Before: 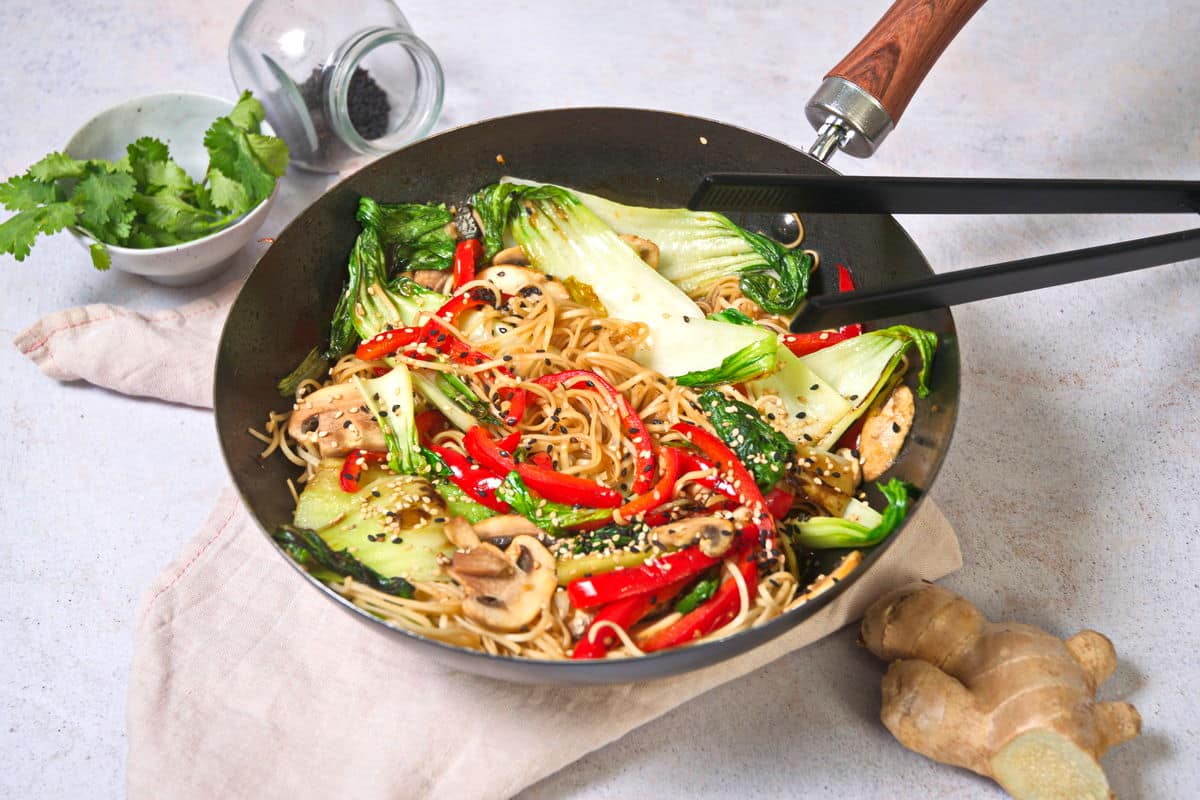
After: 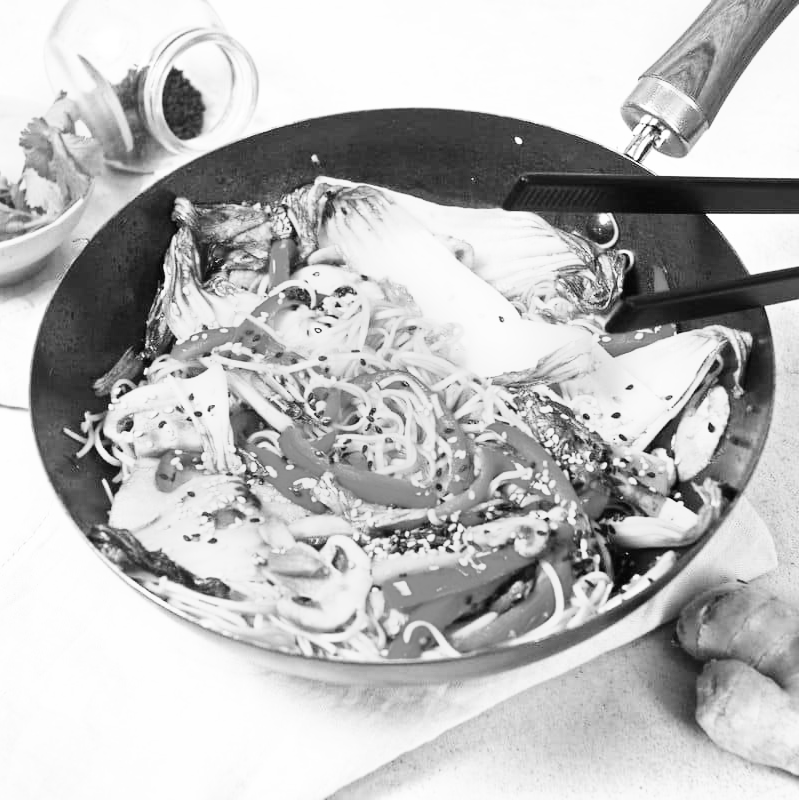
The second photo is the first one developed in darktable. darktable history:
base curve: curves: ch0 [(0, 0) (0.007, 0.004) (0.027, 0.03) (0.046, 0.07) (0.207, 0.54) (0.442, 0.872) (0.673, 0.972) (1, 1)], preserve colors none
color balance rgb: linear chroma grading › global chroma 15%, perceptual saturation grading › global saturation 30%
monochrome: on, module defaults
crop: left 15.419%, right 17.914%
